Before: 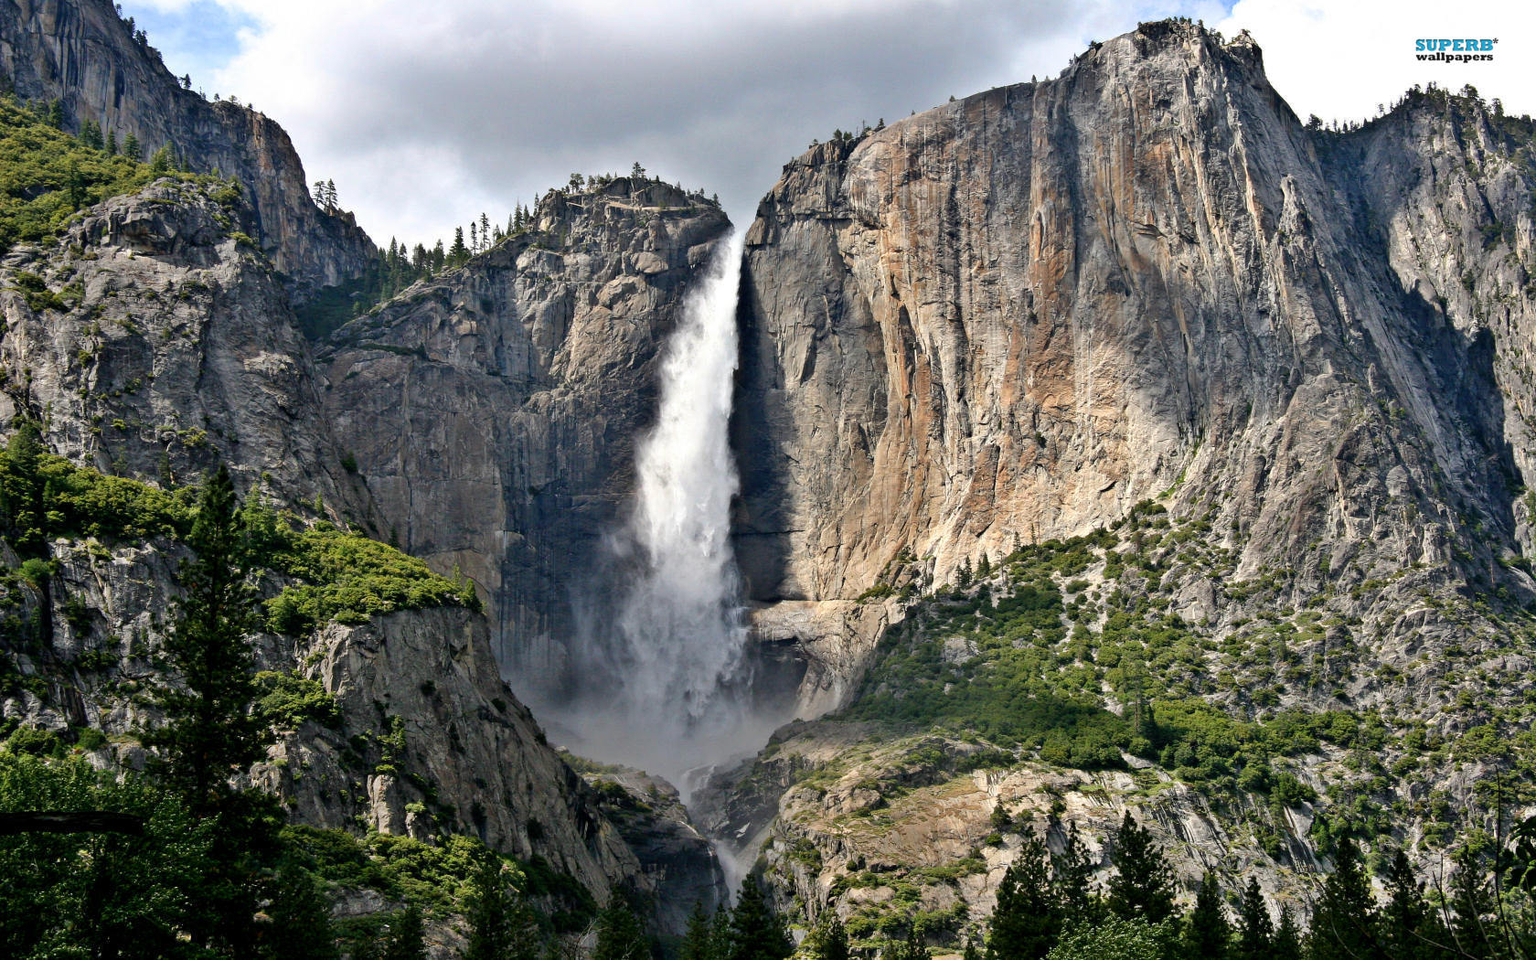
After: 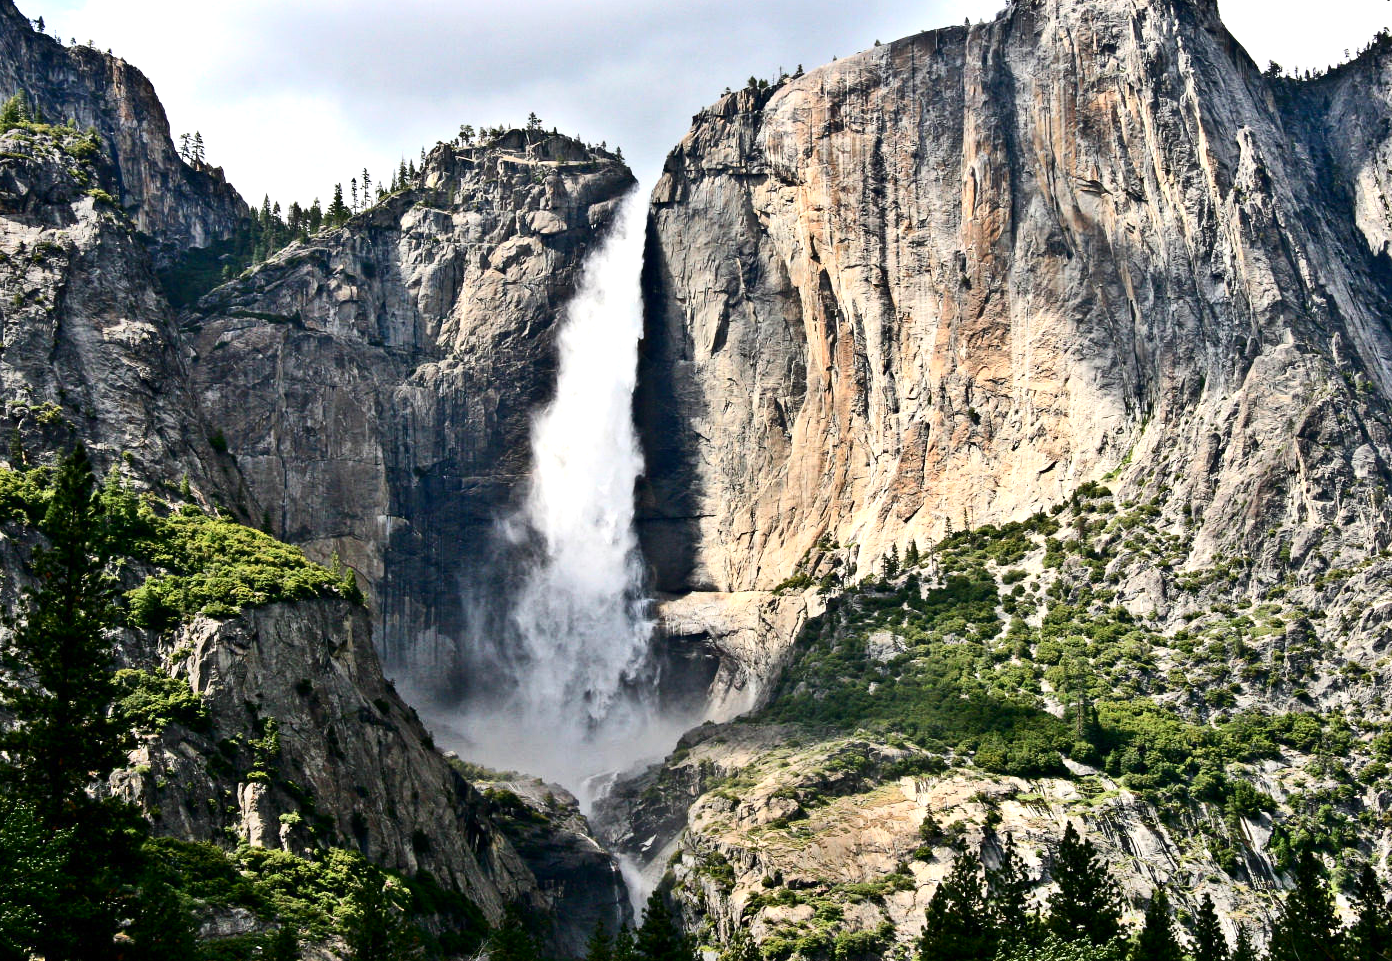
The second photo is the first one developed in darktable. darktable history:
exposure: black level correction 0, exposure 0.5 EV, compensate exposure bias true, compensate highlight preservation false
crop: left 9.807%, top 6.259%, right 7.334%, bottom 2.177%
contrast brightness saturation: contrast 0.28
